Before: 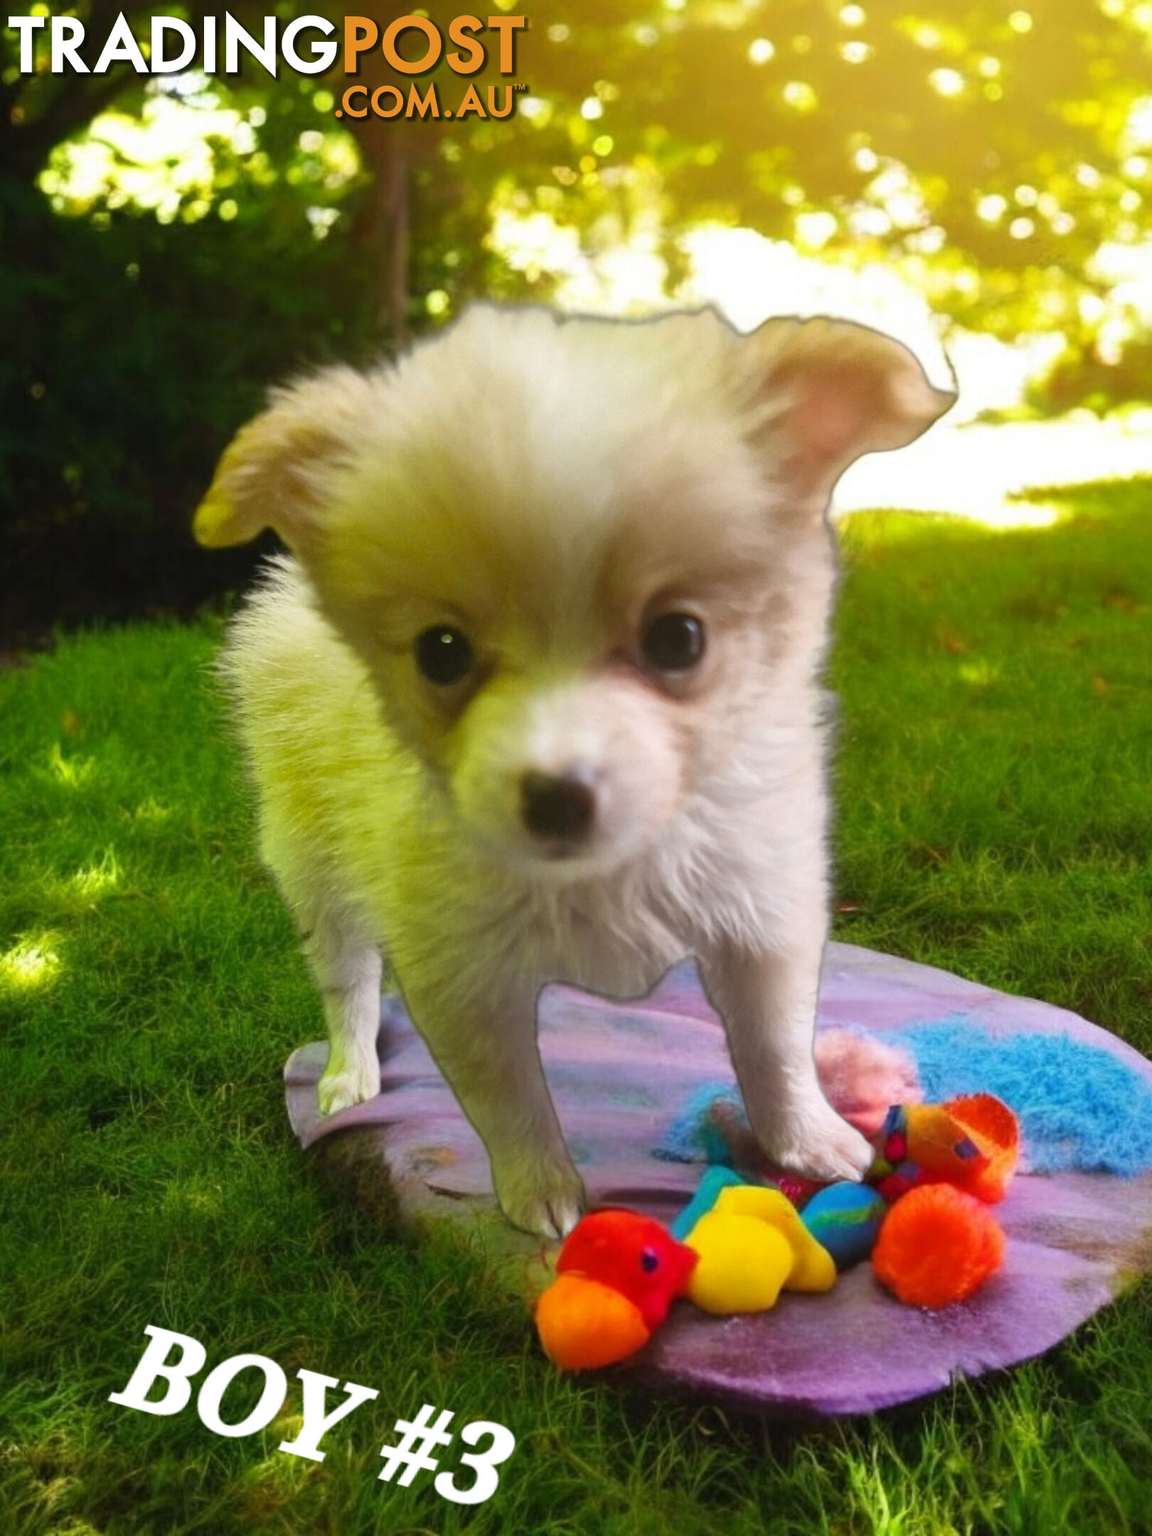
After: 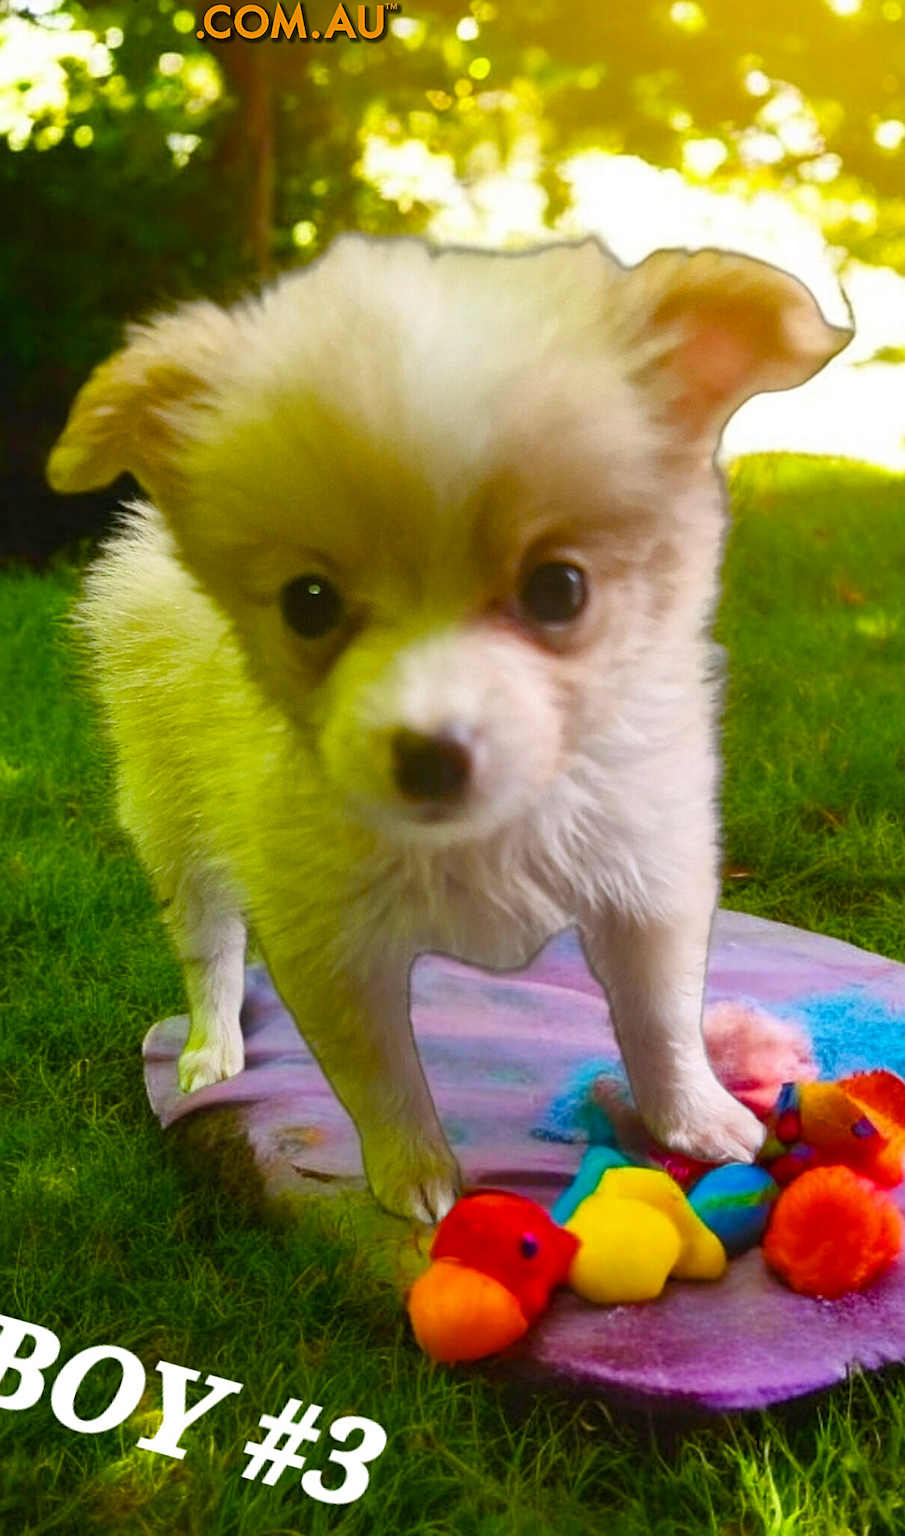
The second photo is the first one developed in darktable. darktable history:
sharpen: on, module defaults
color balance rgb: perceptual saturation grading › global saturation 20%, perceptual saturation grading › highlights -14.177%, perceptual saturation grading › shadows 50.154%, global vibrance 14.651%
crop and rotate: left 12.971%, top 5.359%, right 12.601%
